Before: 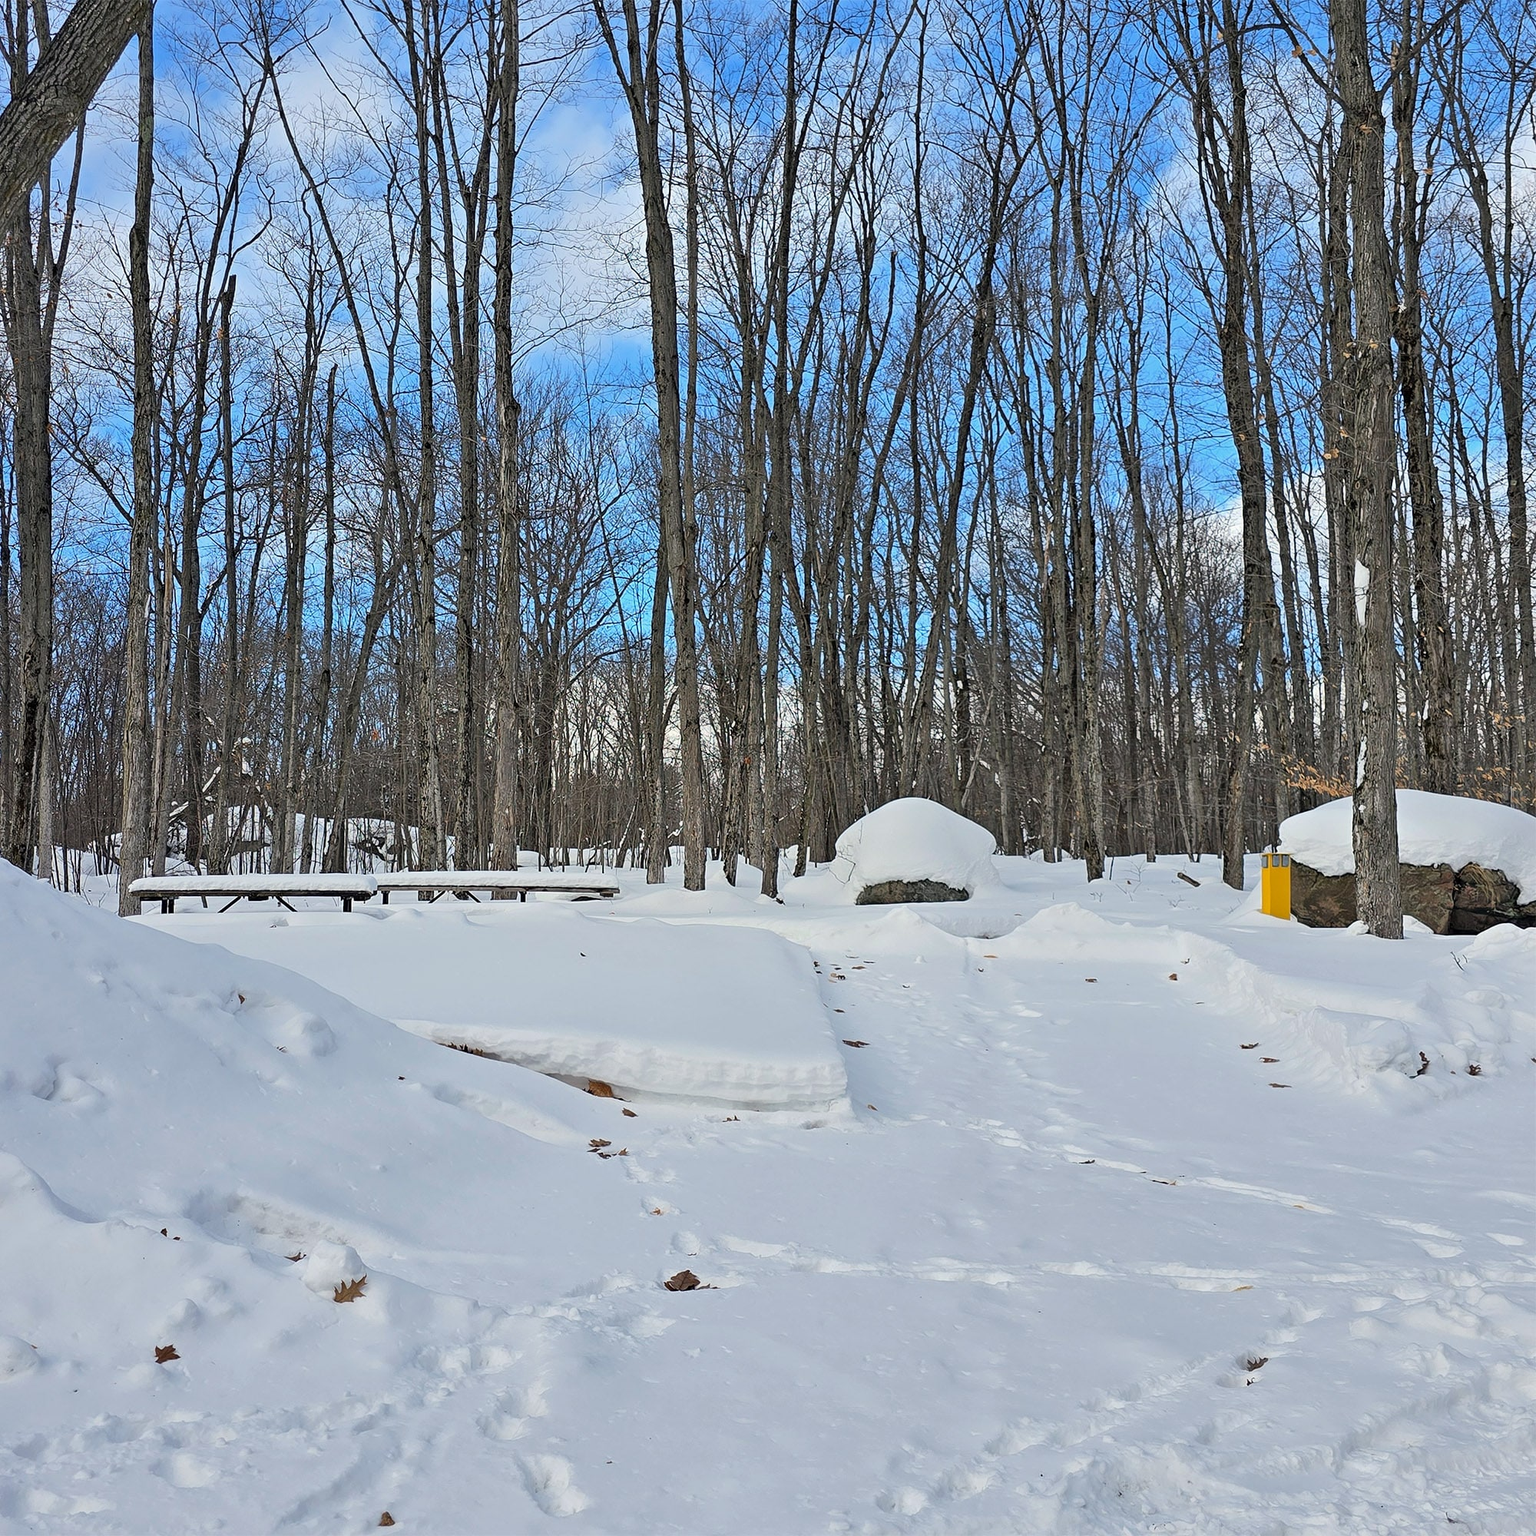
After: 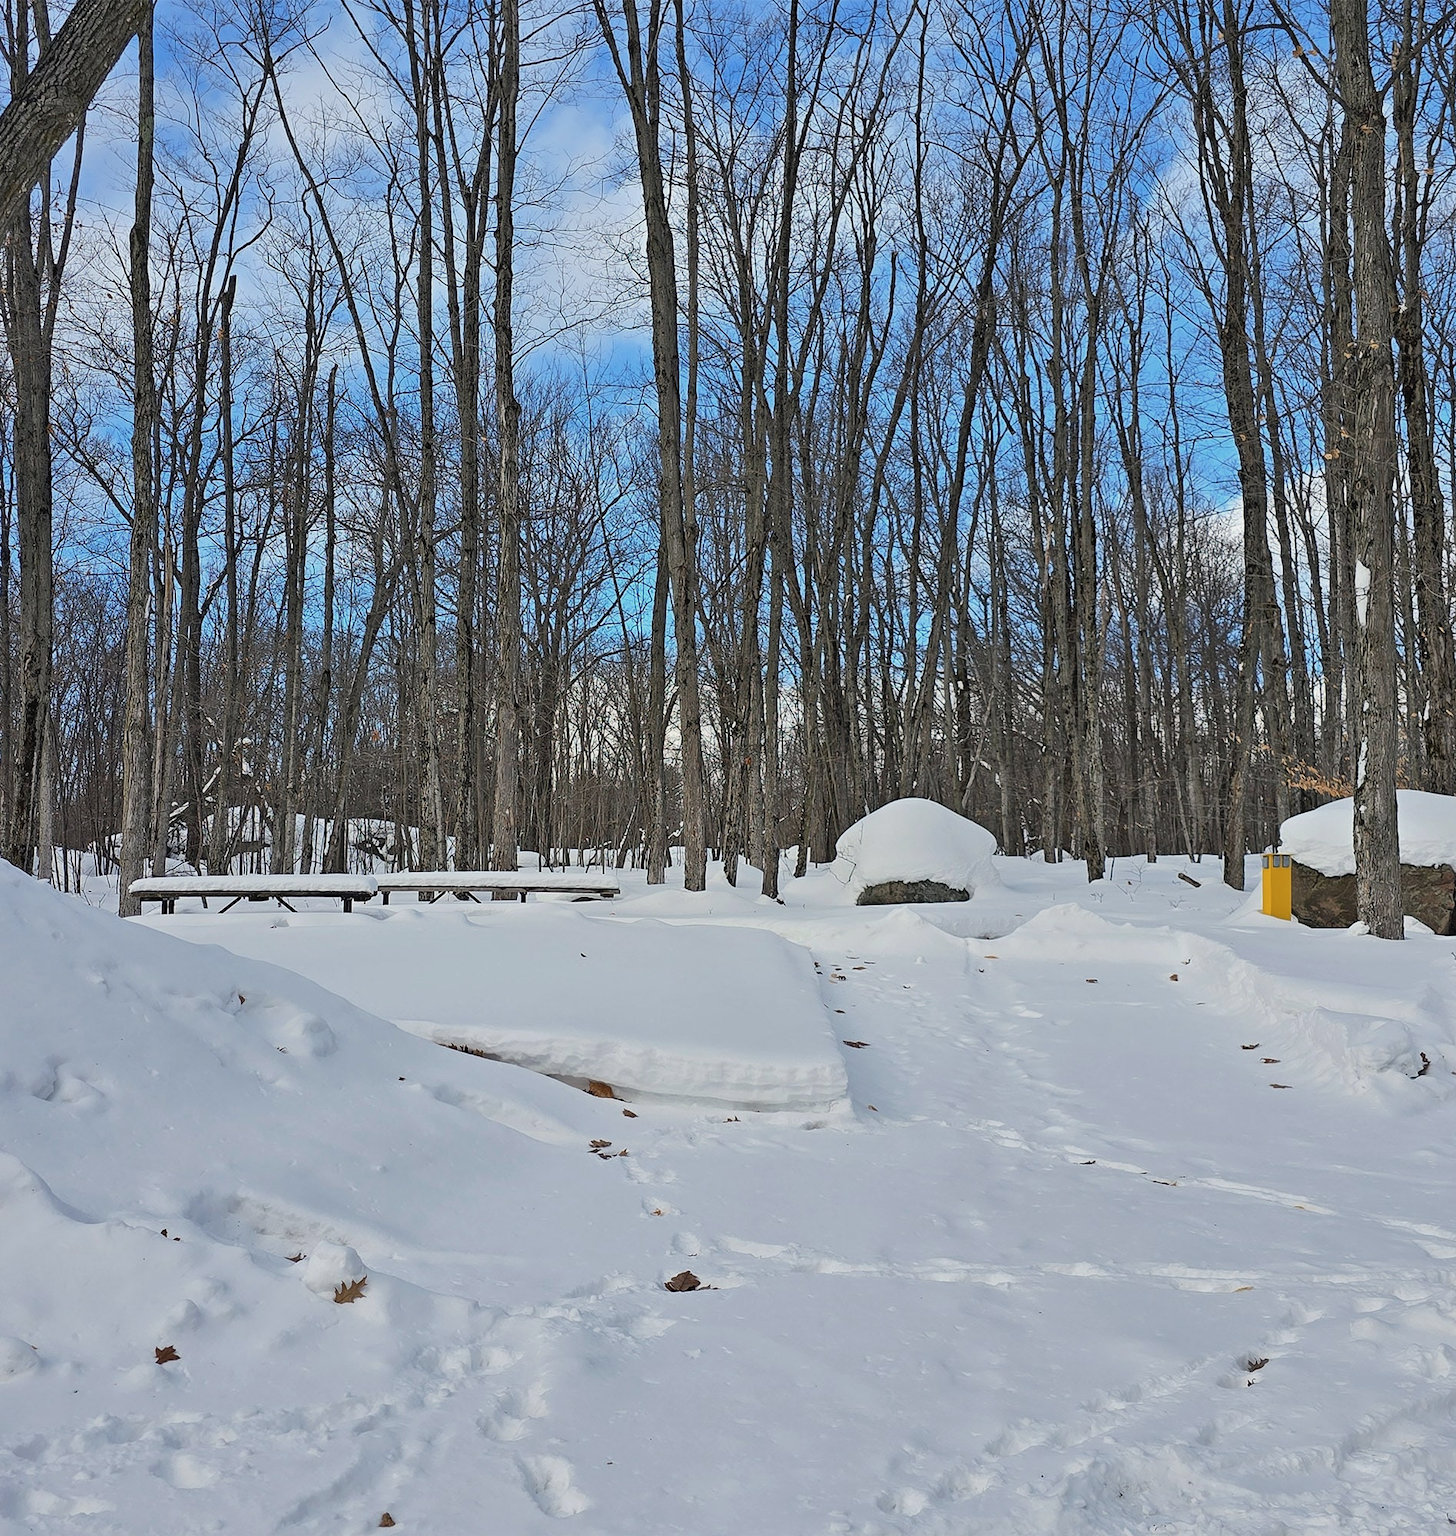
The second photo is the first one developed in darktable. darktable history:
contrast brightness saturation: contrast -0.07, brightness -0.04, saturation -0.111
crop and rotate: left 0%, right 5.243%
